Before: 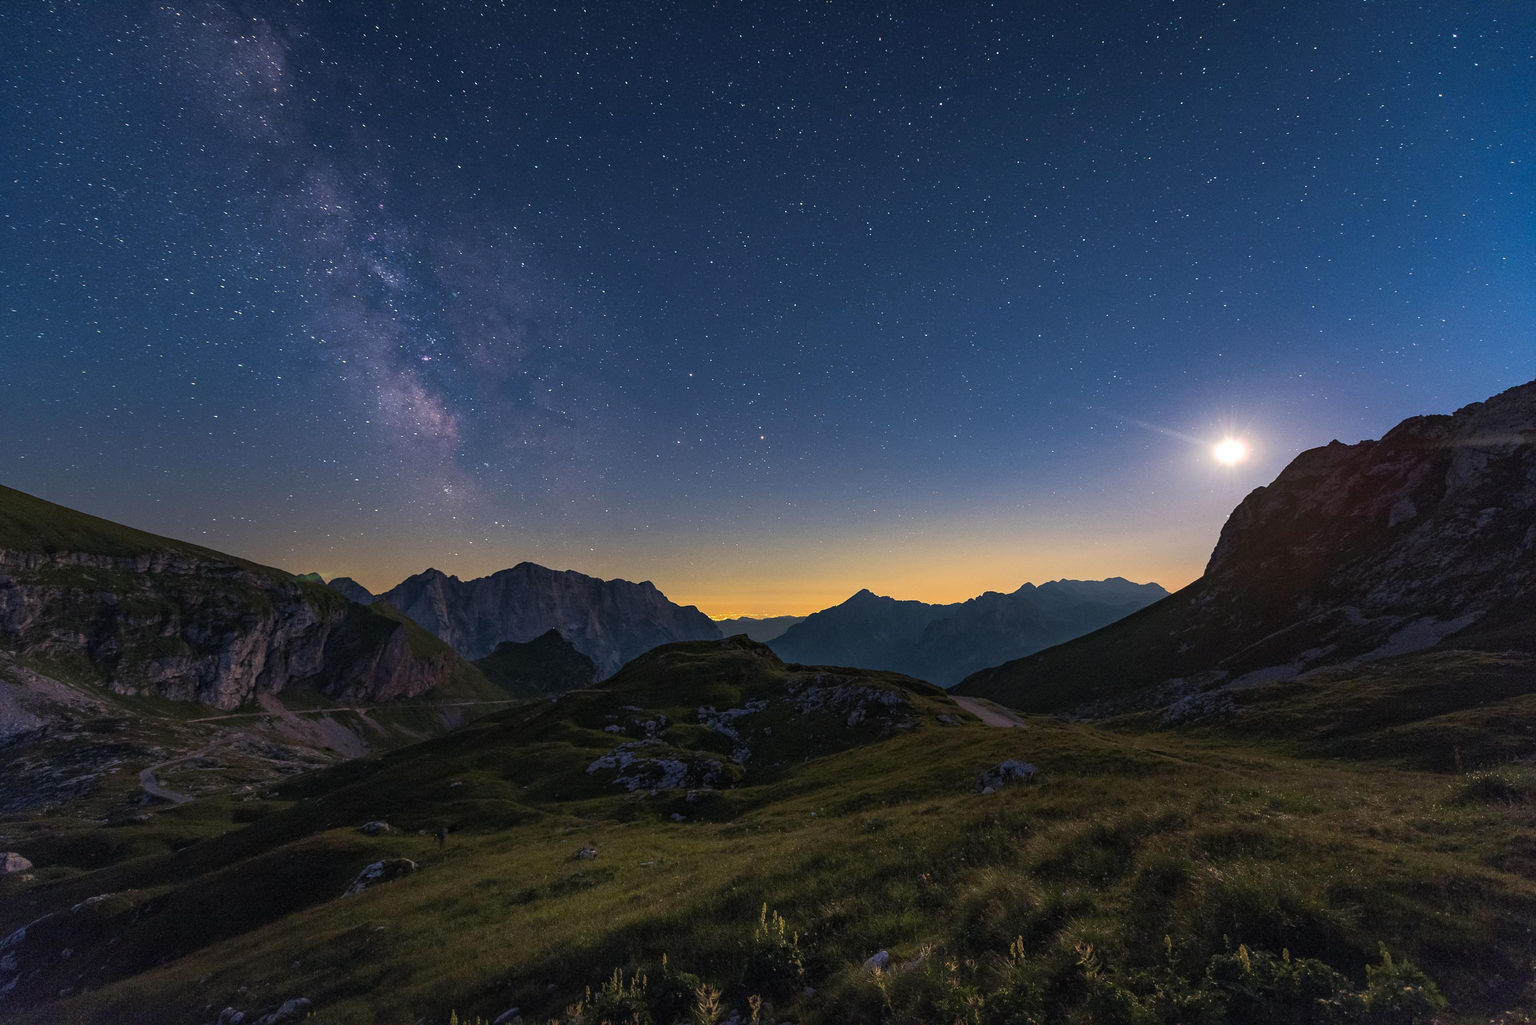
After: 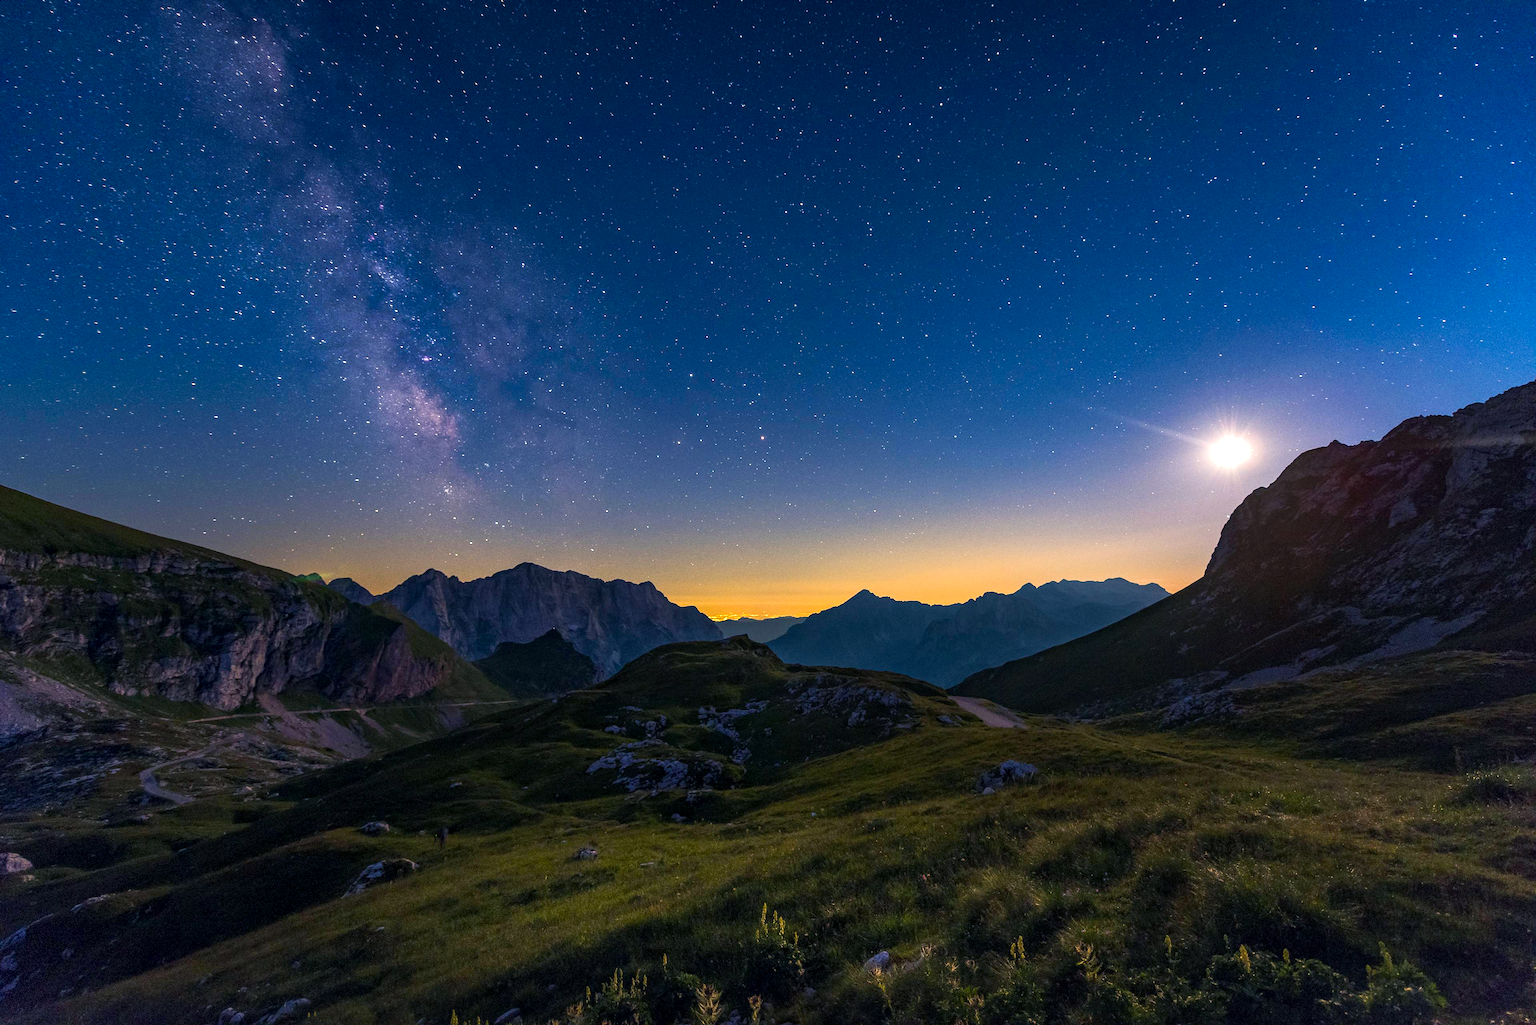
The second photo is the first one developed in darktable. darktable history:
color balance rgb: shadows lift › chroma 4.21%, shadows lift › hue 252.22°, highlights gain › chroma 1.36%, highlights gain › hue 50.24°, perceptual saturation grading › mid-tones 6.33%, perceptual saturation grading › shadows 72.44%, perceptual brilliance grading › highlights 11.59%, contrast 5.05%
local contrast: on, module defaults
